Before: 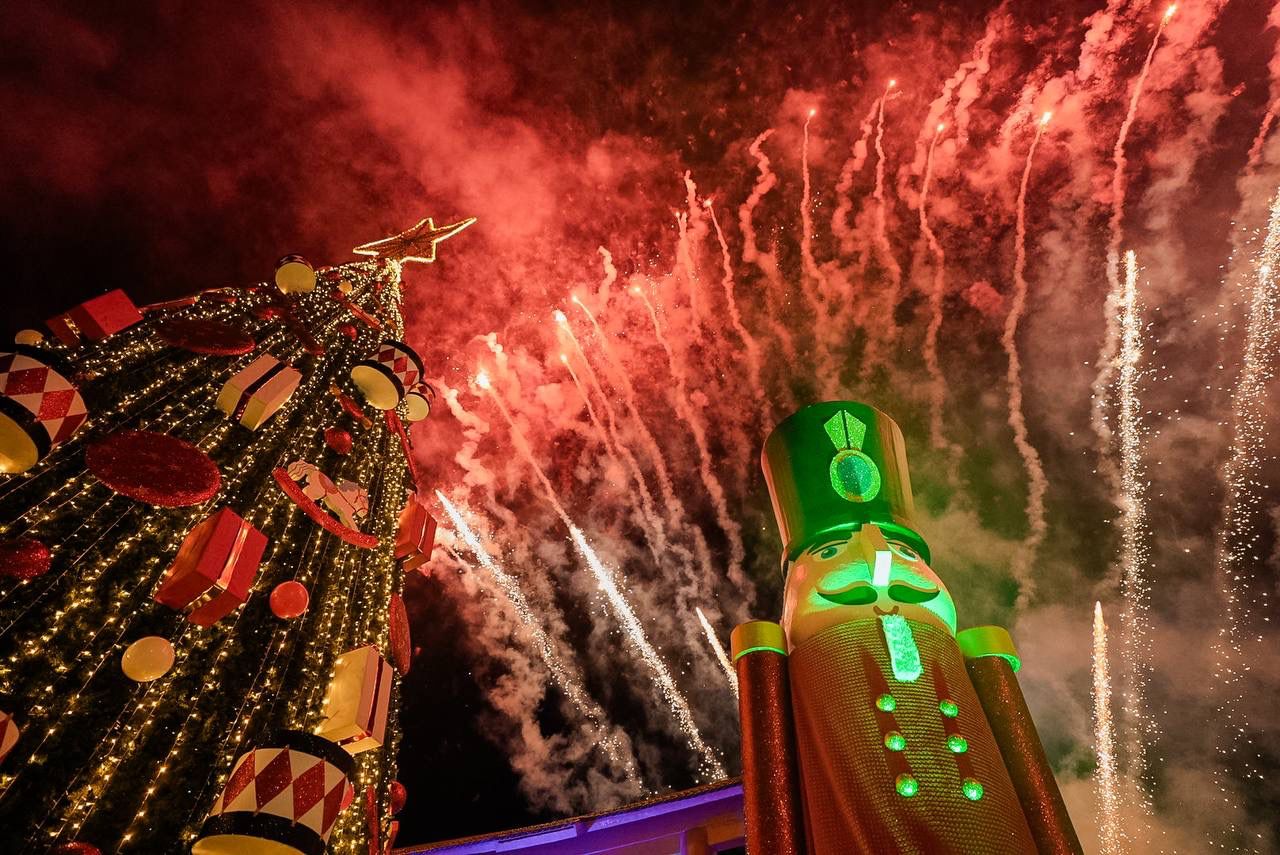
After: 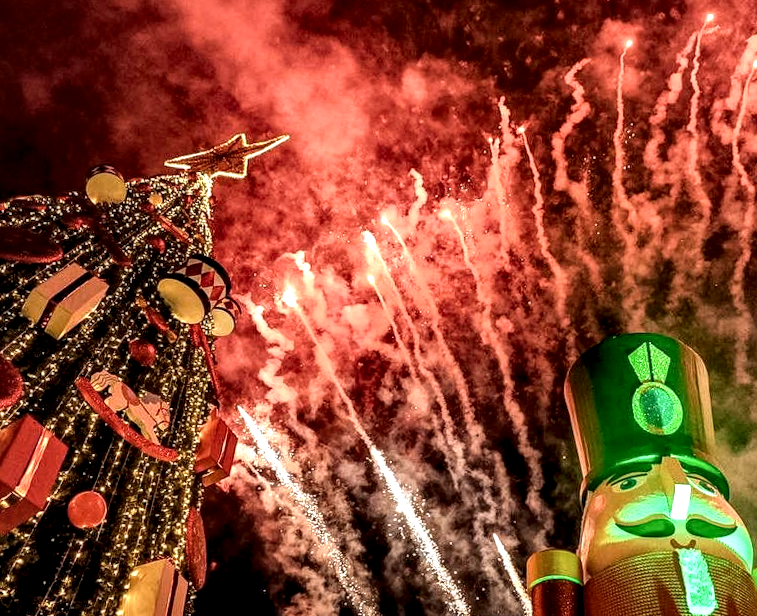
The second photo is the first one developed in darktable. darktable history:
local contrast: highlights 19%, detail 186%
rotate and perspective: rotation 2.27°, automatic cropping off
contrast equalizer: octaves 7, y [[0.6 ×6], [0.55 ×6], [0 ×6], [0 ×6], [0 ×6]], mix 0.15
crop: left 16.202%, top 11.208%, right 26.045%, bottom 20.557%
